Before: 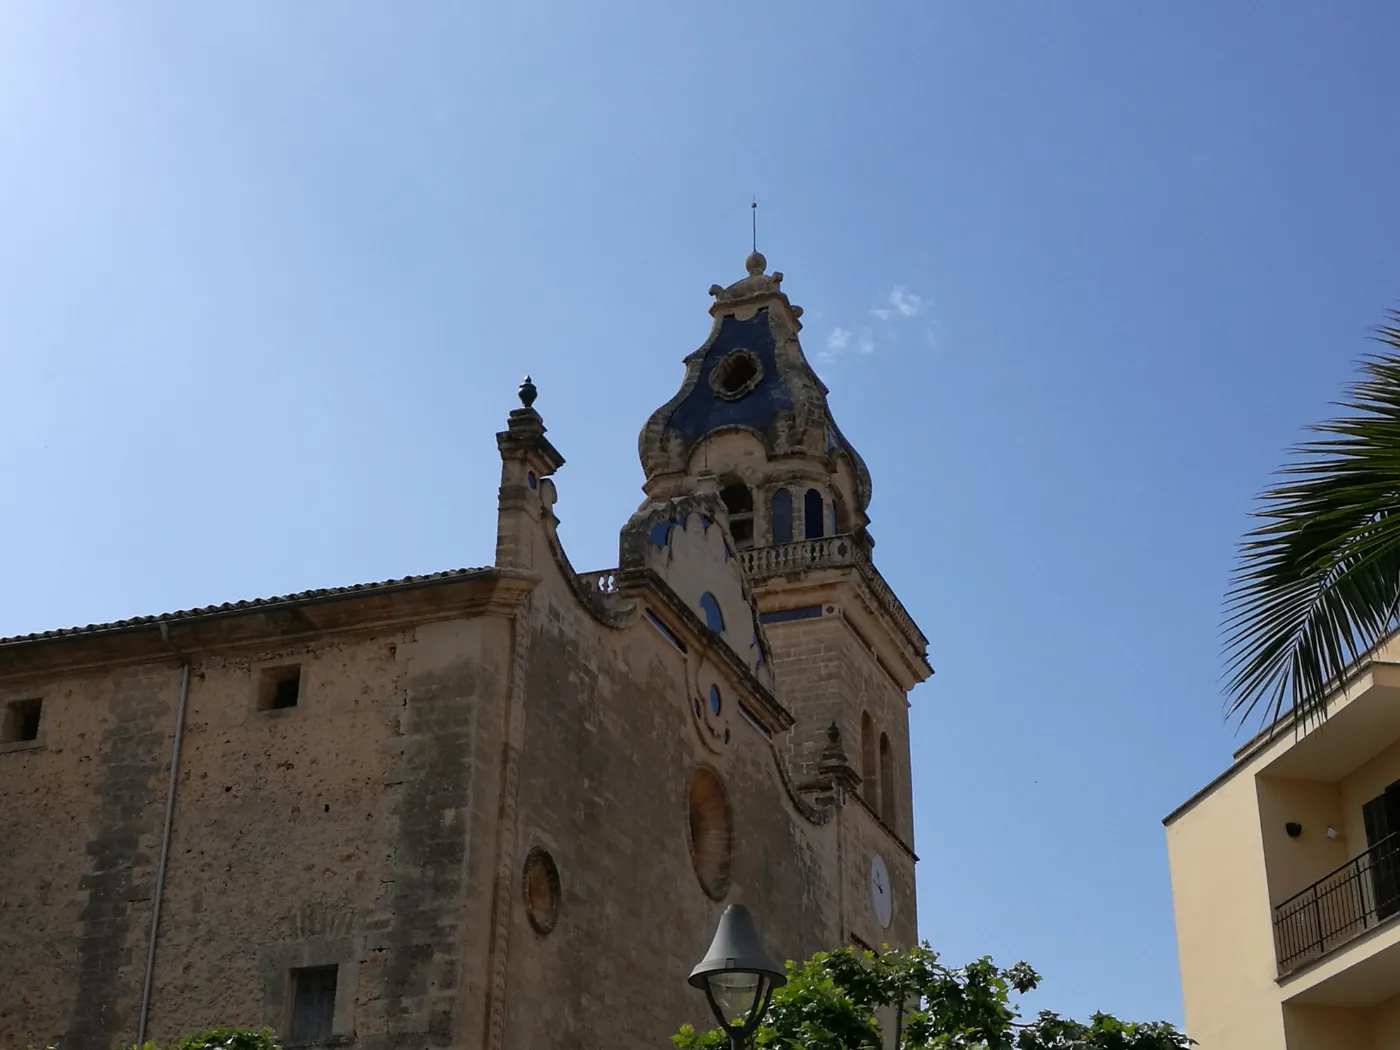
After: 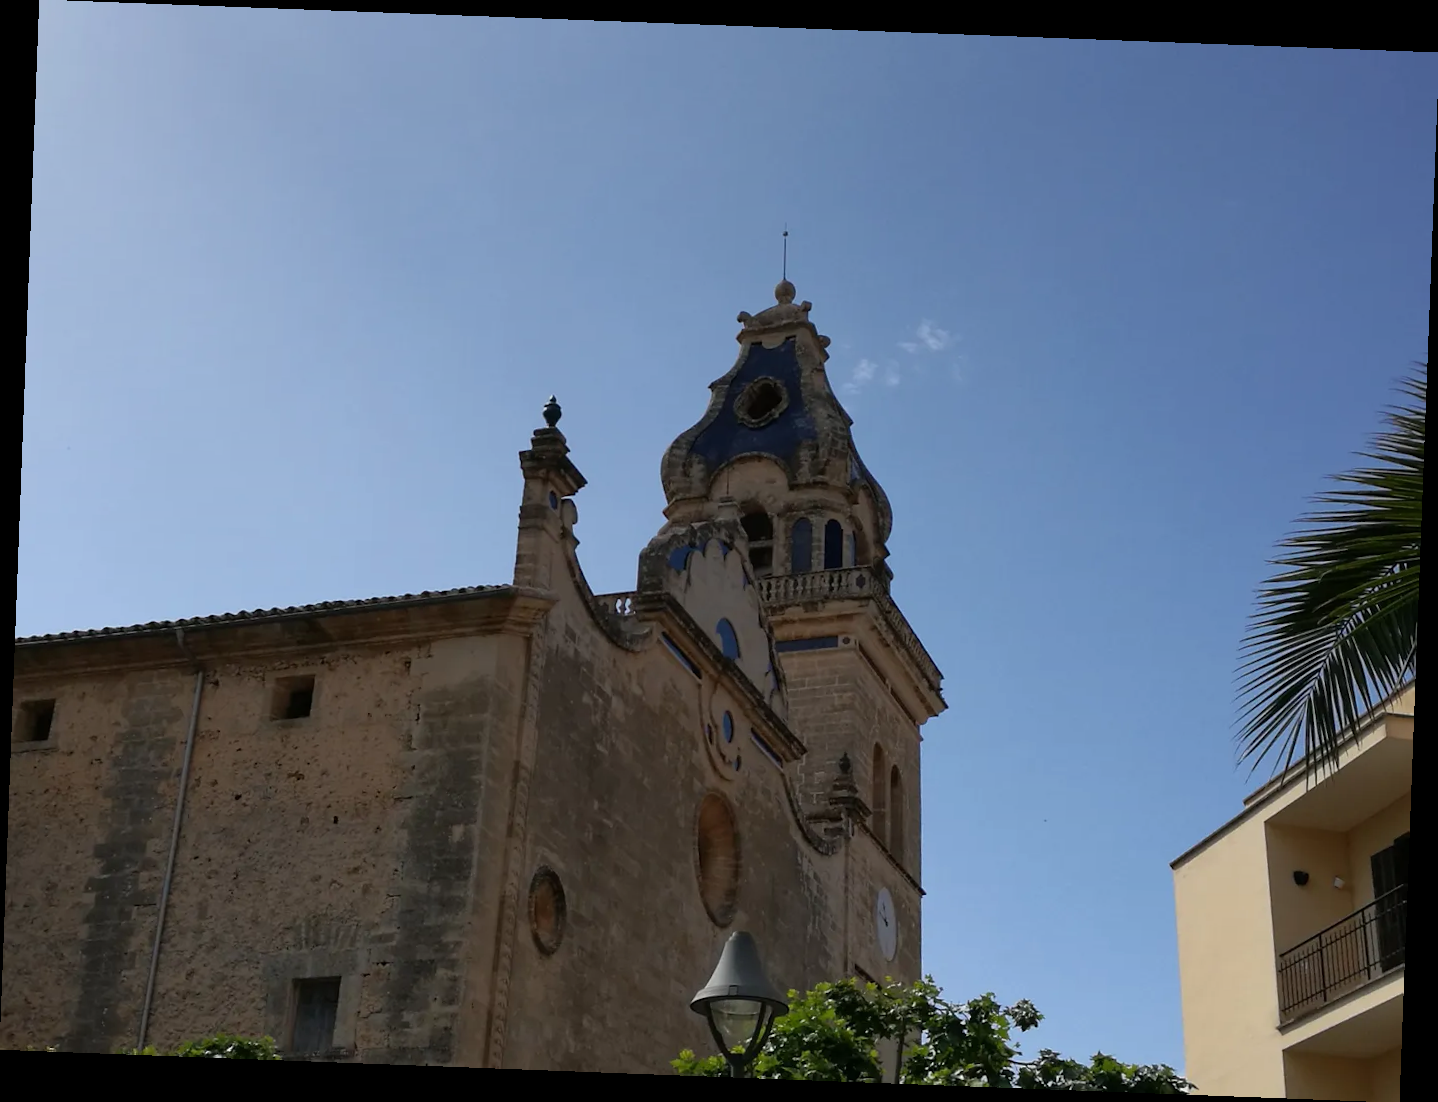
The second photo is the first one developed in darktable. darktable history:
rotate and perspective: rotation 2.17°, automatic cropping off
graduated density: on, module defaults
